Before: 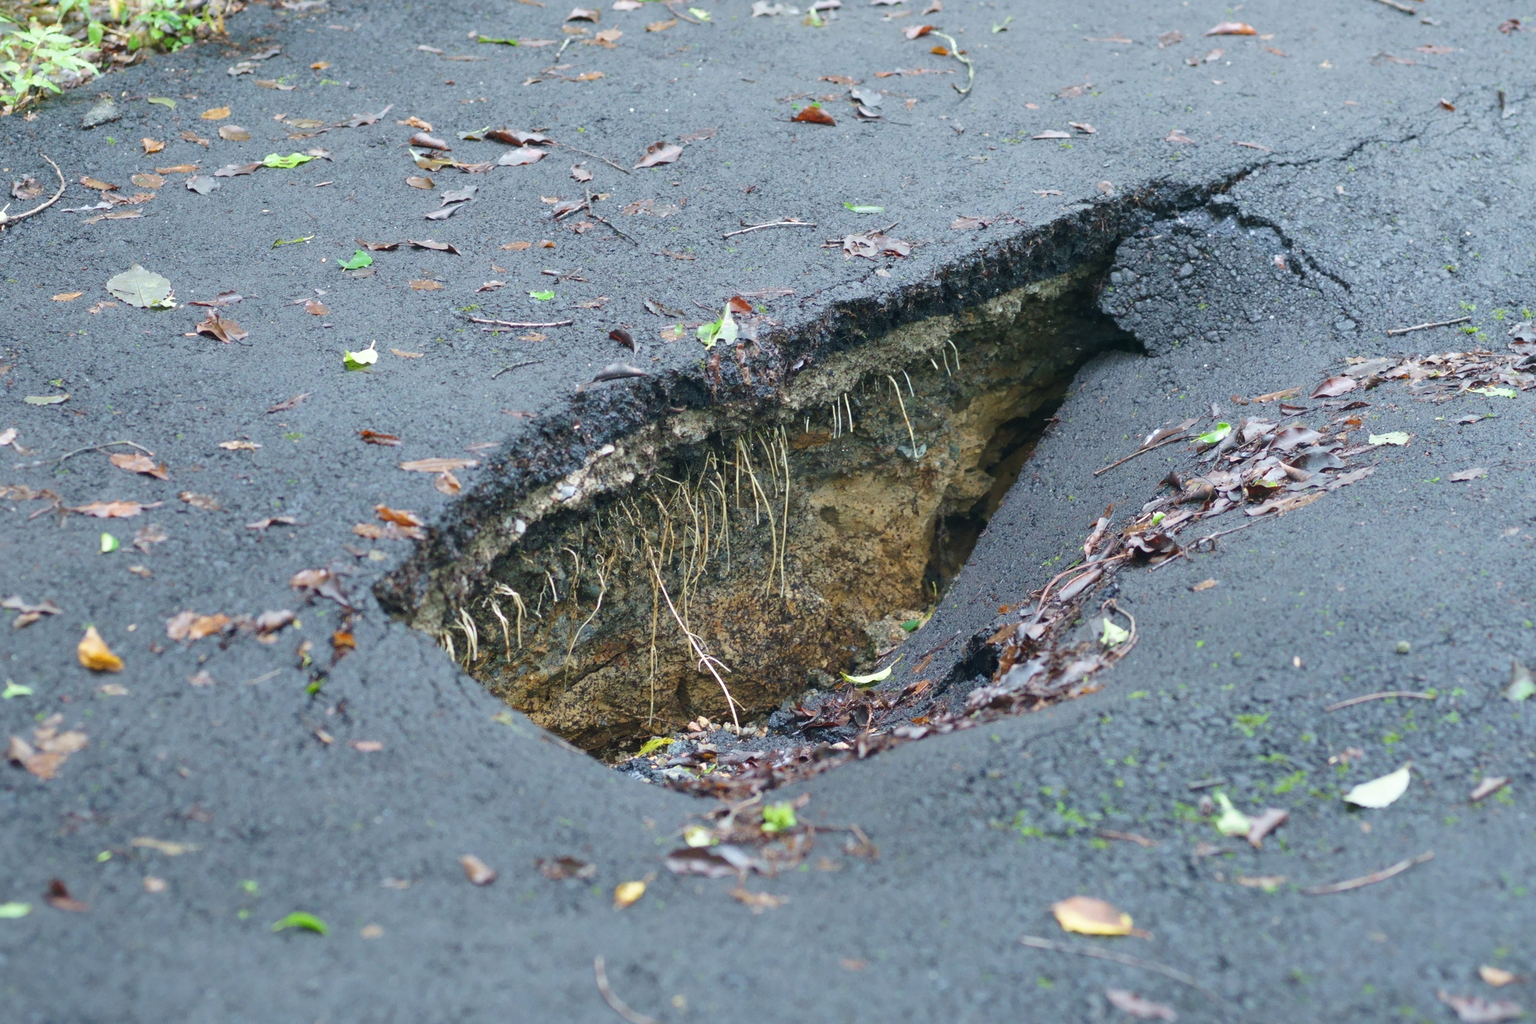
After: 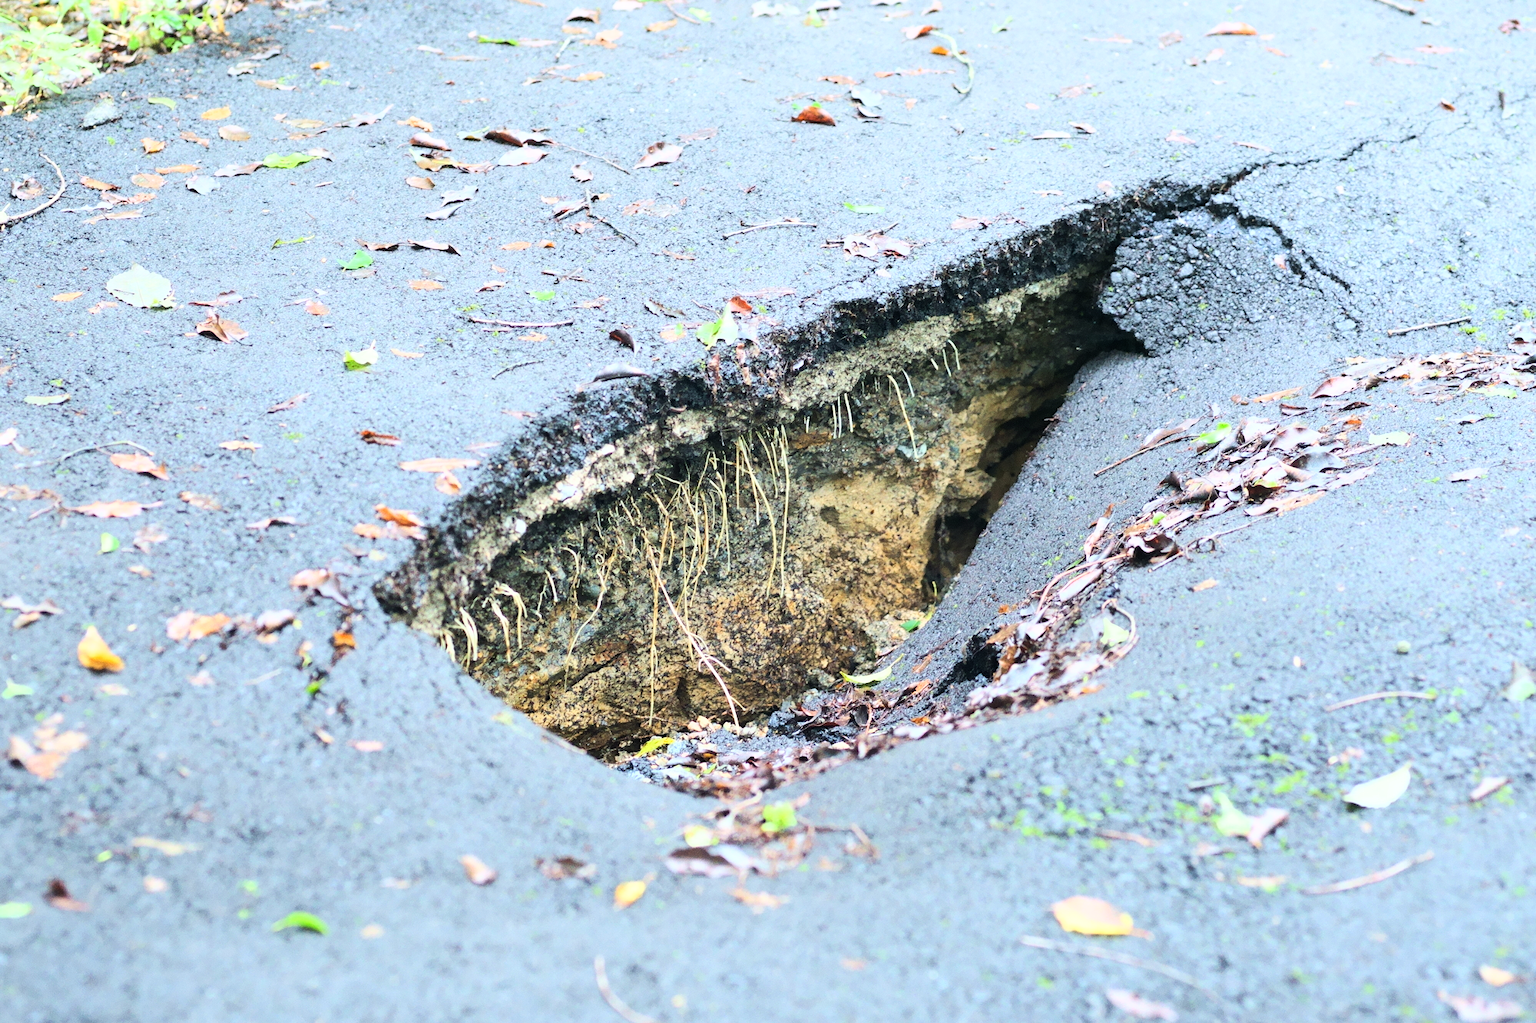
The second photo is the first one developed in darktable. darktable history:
base curve: curves: ch0 [(0, 0) (0.007, 0.004) (0.027, 0.03) (0.046, 0.07) (0.207, 0.54) (0.442, 0.872) (0.673, 0.972) (1, 1)]
